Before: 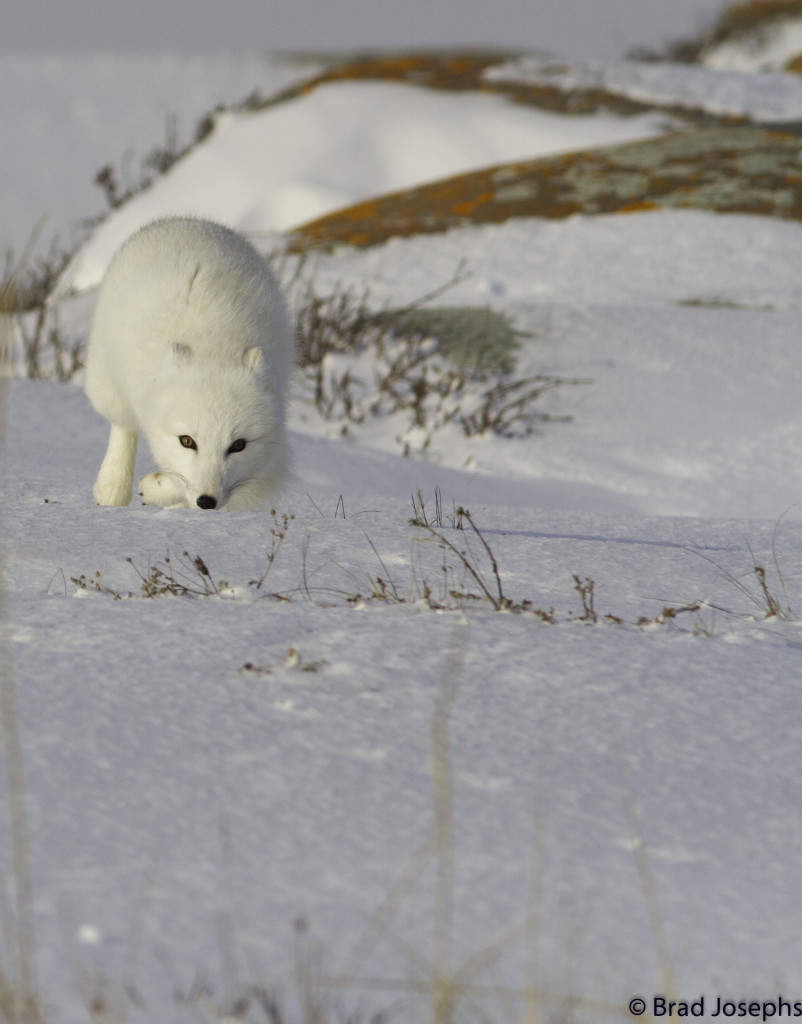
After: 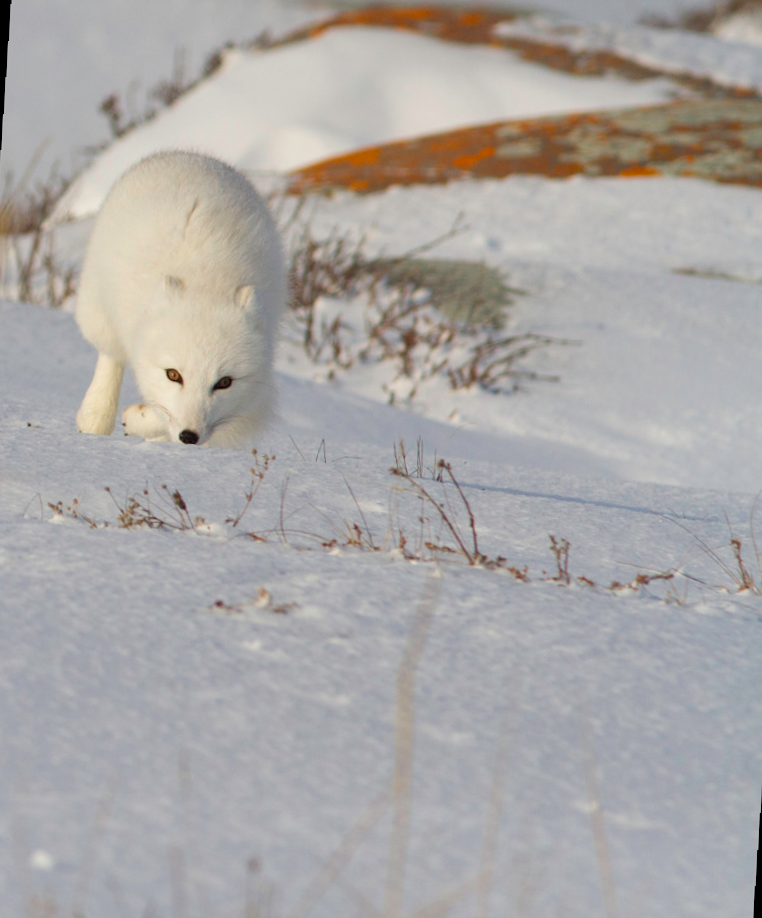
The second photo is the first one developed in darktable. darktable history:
crop and rotate: angle -2.38°
rotate and perspective: rotation 1.57°, crop left 0.018, crop right 0.982, crop top 0.039, crop bottom 0.961
white balance: emerald 1
